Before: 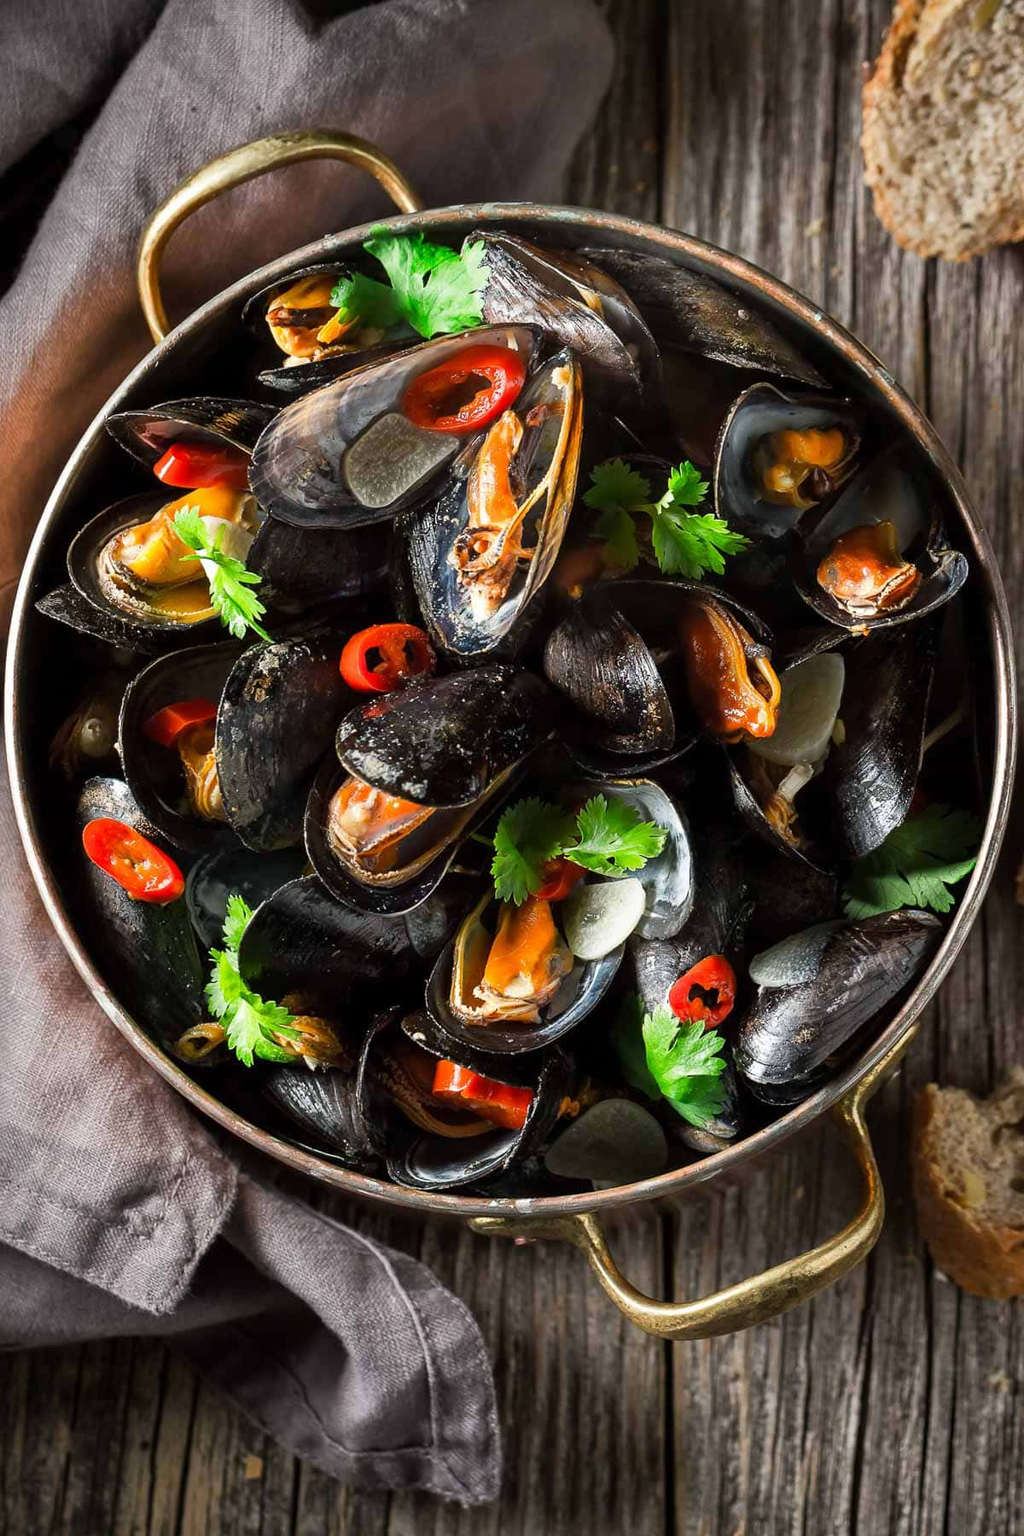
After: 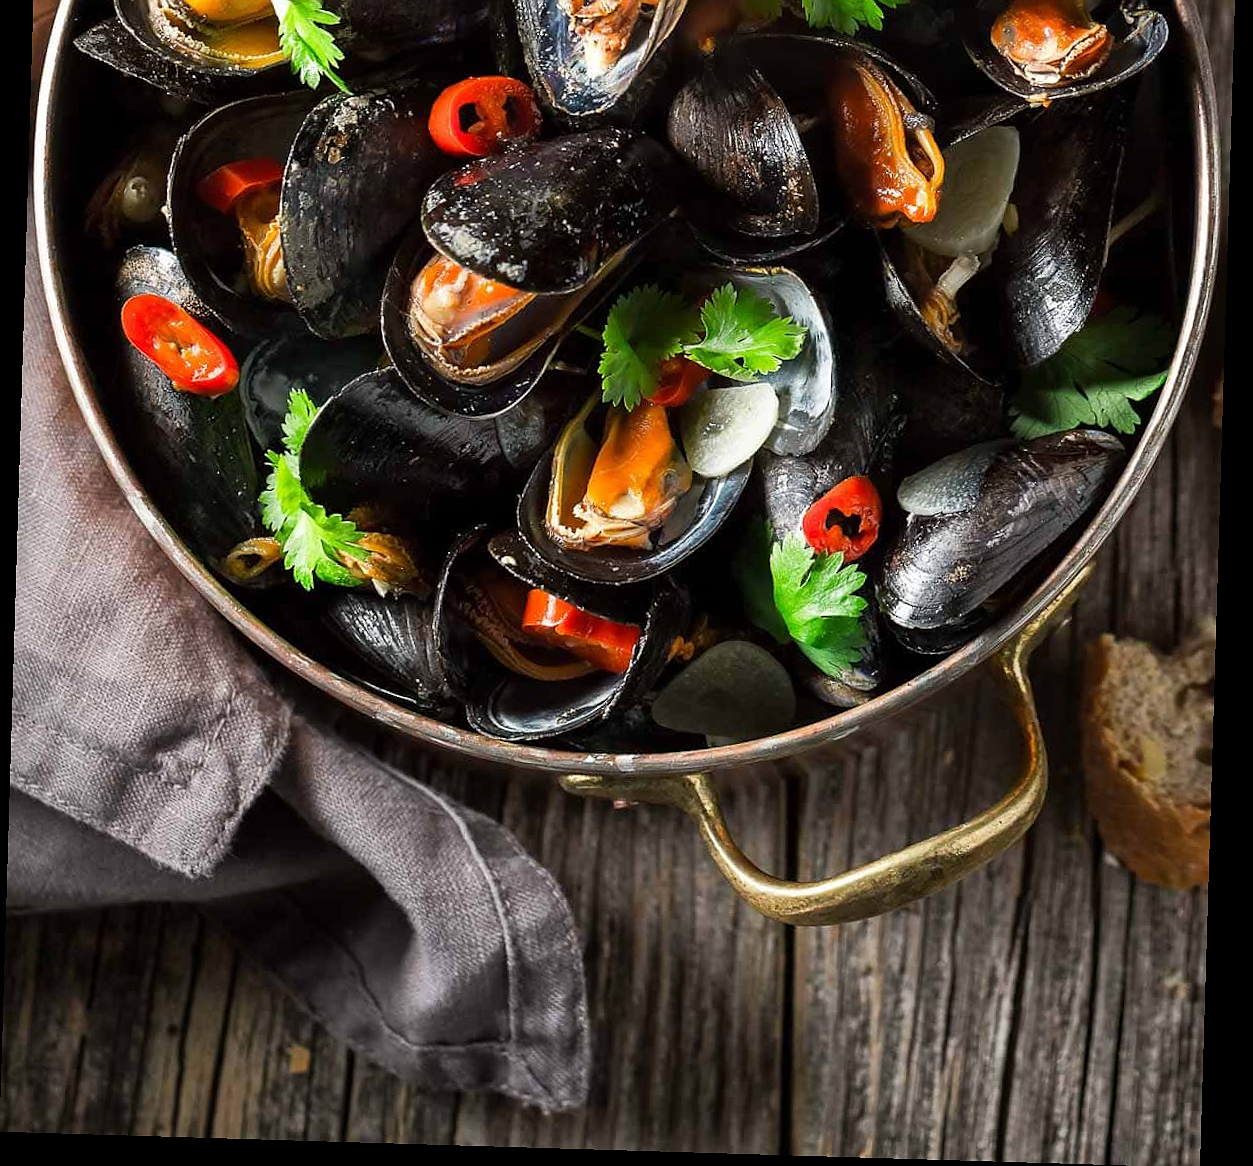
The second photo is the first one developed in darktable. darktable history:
sharpen: radius 0.969, amount 0.604
rotate and perspective: rotation 1.72°, automatic cropping off
crop and rotate: top 36.435%
